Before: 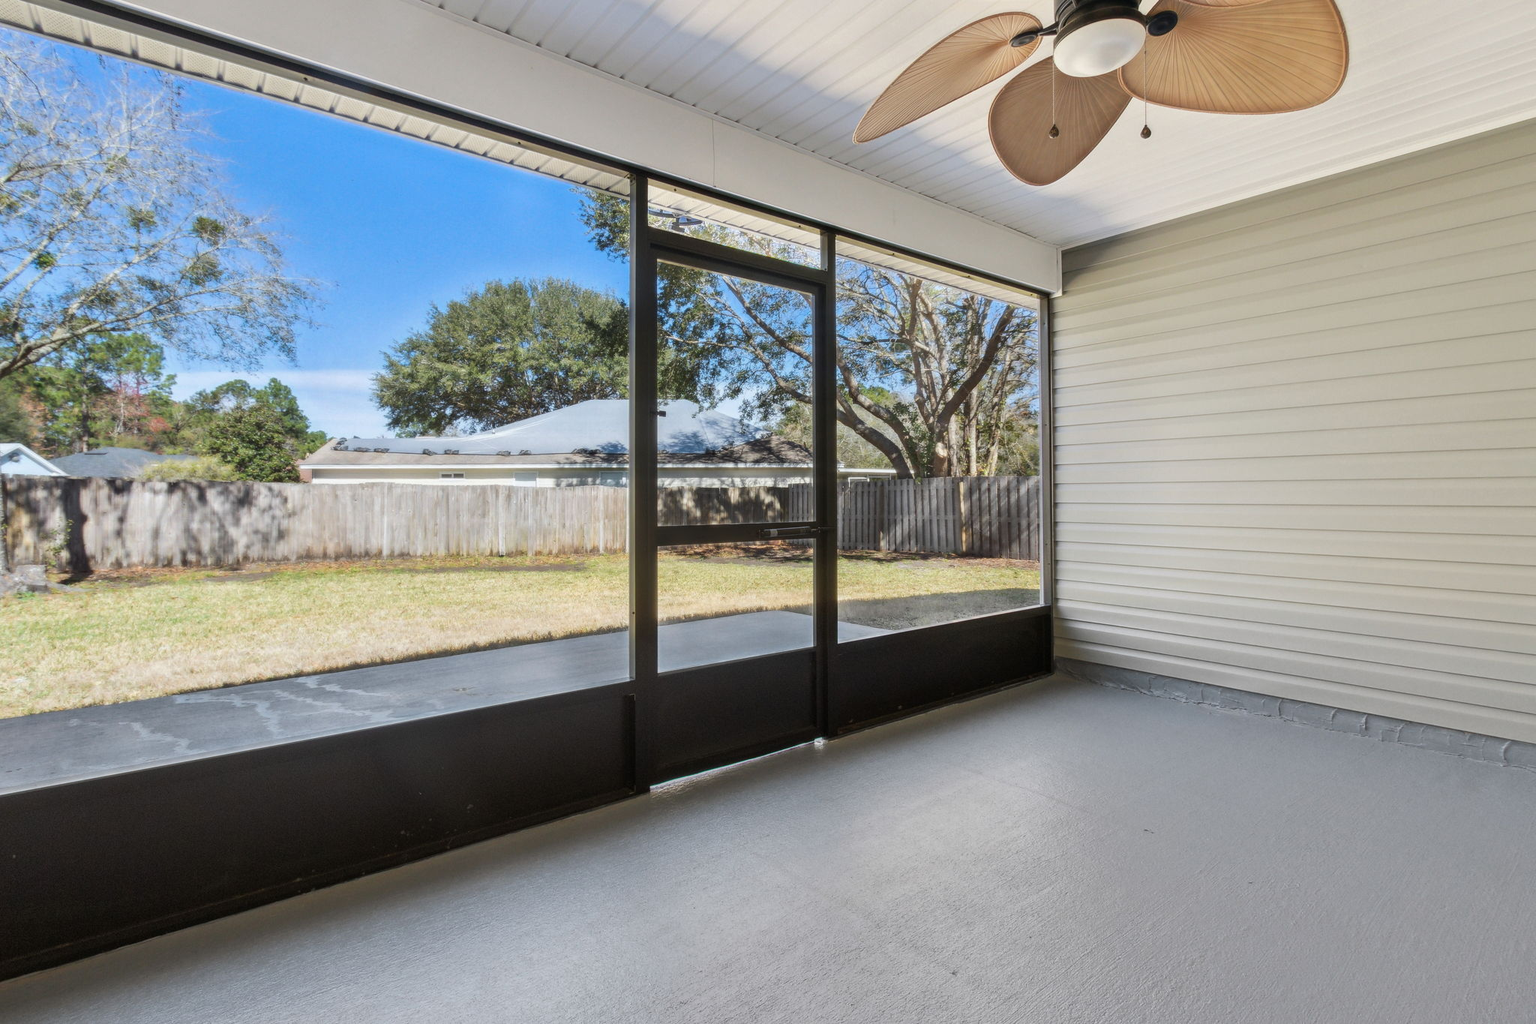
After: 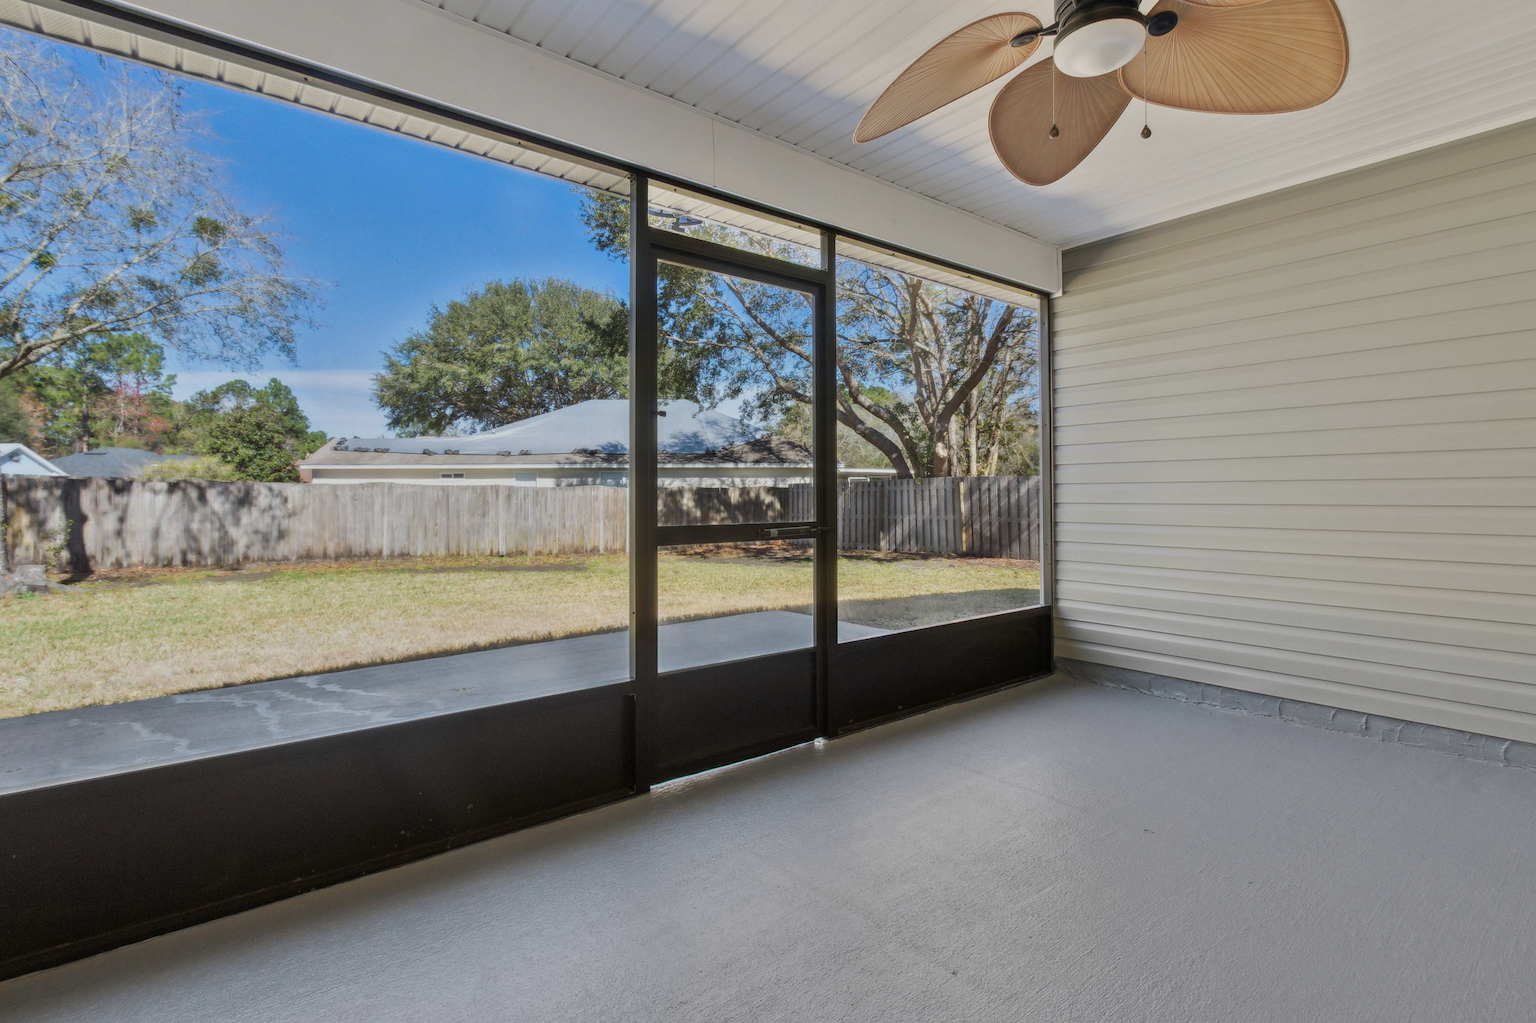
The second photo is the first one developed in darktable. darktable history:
tone equalizer: -8 EV -0.002 EV, -7 EV 0.004 EV, -6 EV -0.02 EV, -5 EV 0.013 EV, -4 EV -0.013 EV, -3 EV 0.03 EV, -2 EV -0.065 EV, -1 EV -0.271 EV, +0 EV -0.574 EV
